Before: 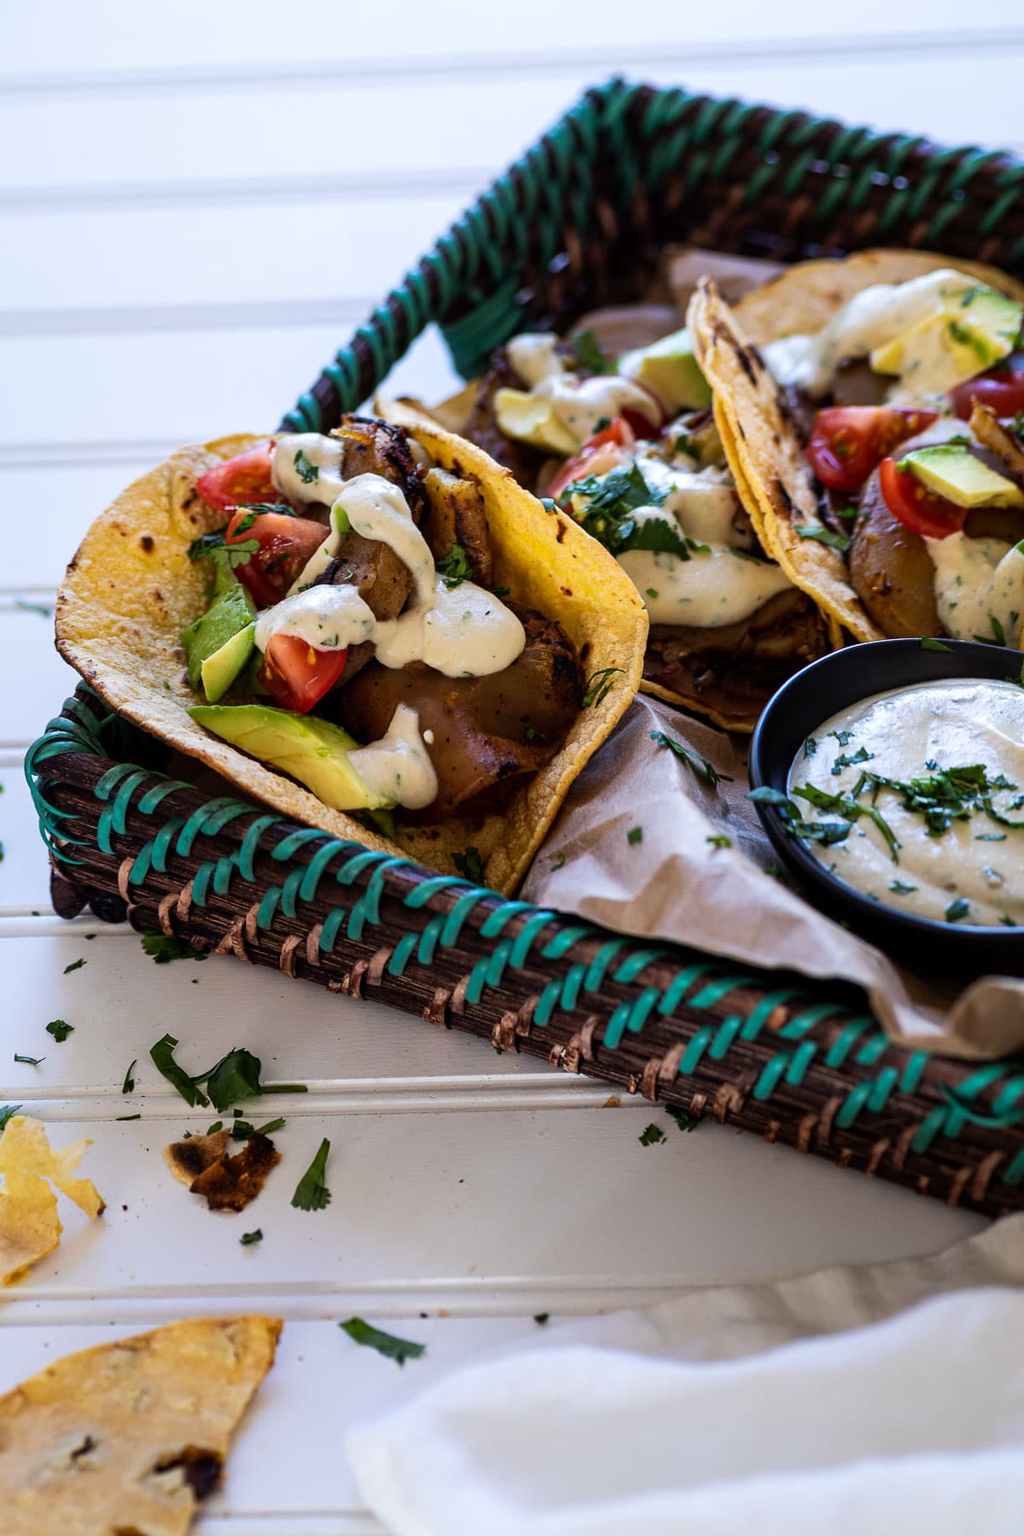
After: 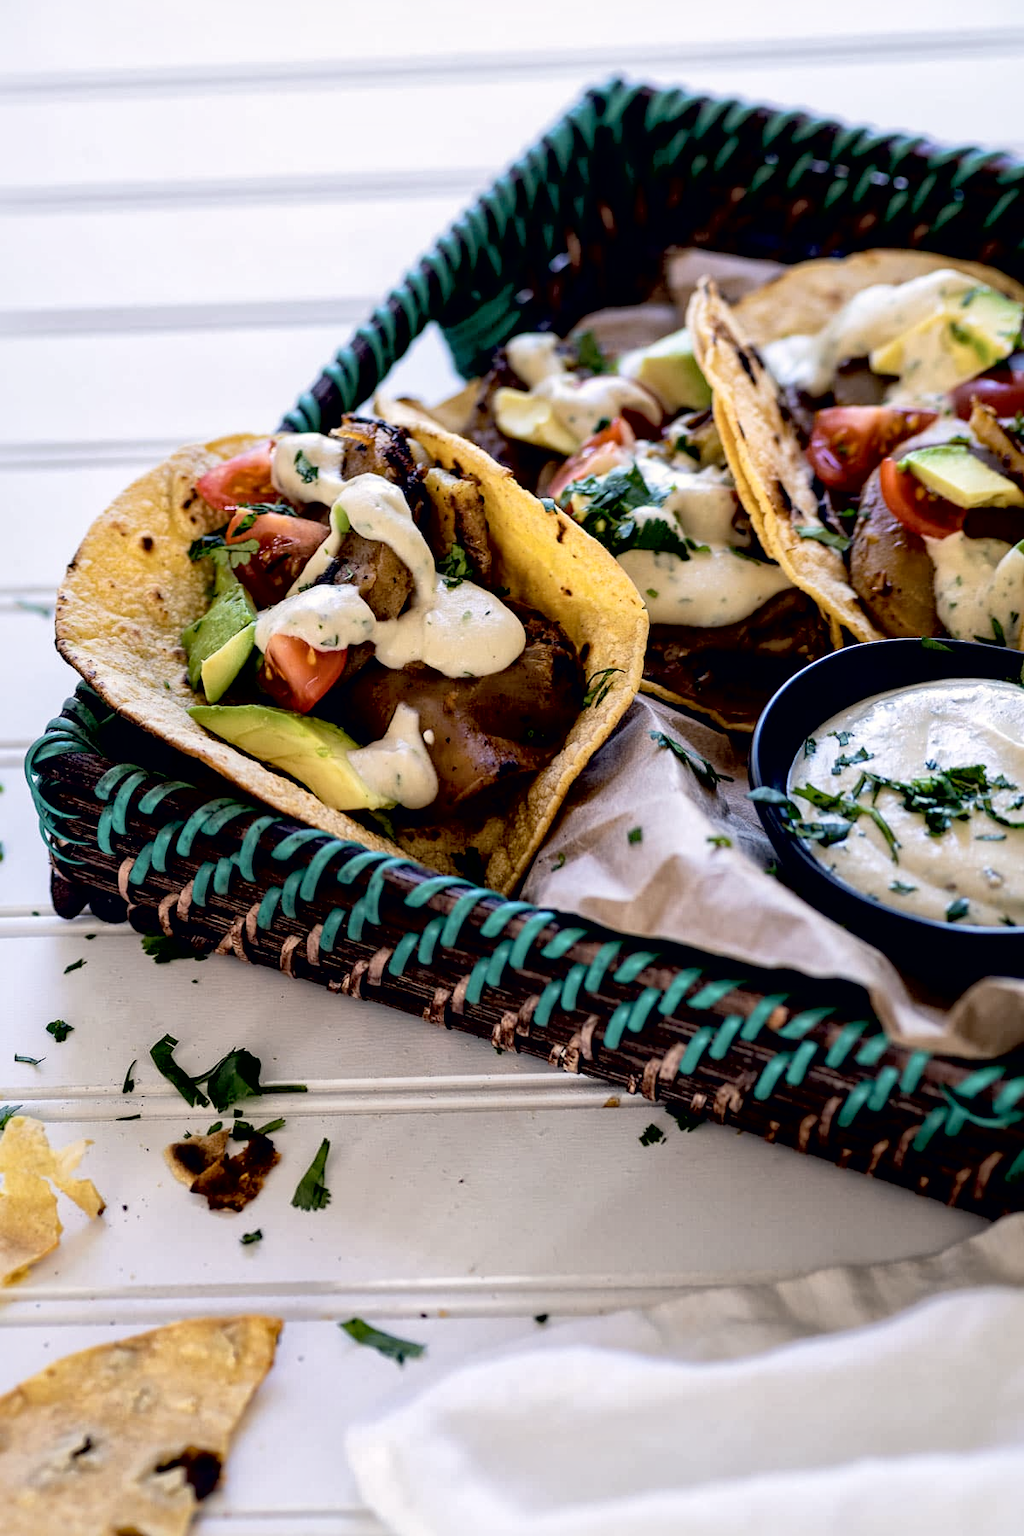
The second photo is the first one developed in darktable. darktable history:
white balance: emerald 1
exposure: black level correction 0.016, exposure -0.009 EV, compensate highlight preservation false
global tonemap: drago (1, 100), detail 1
color correction: highlights a* 2.75, highlights b* 5, shadows a* -2.04, shadows b* -4.84, saturation 0.8
